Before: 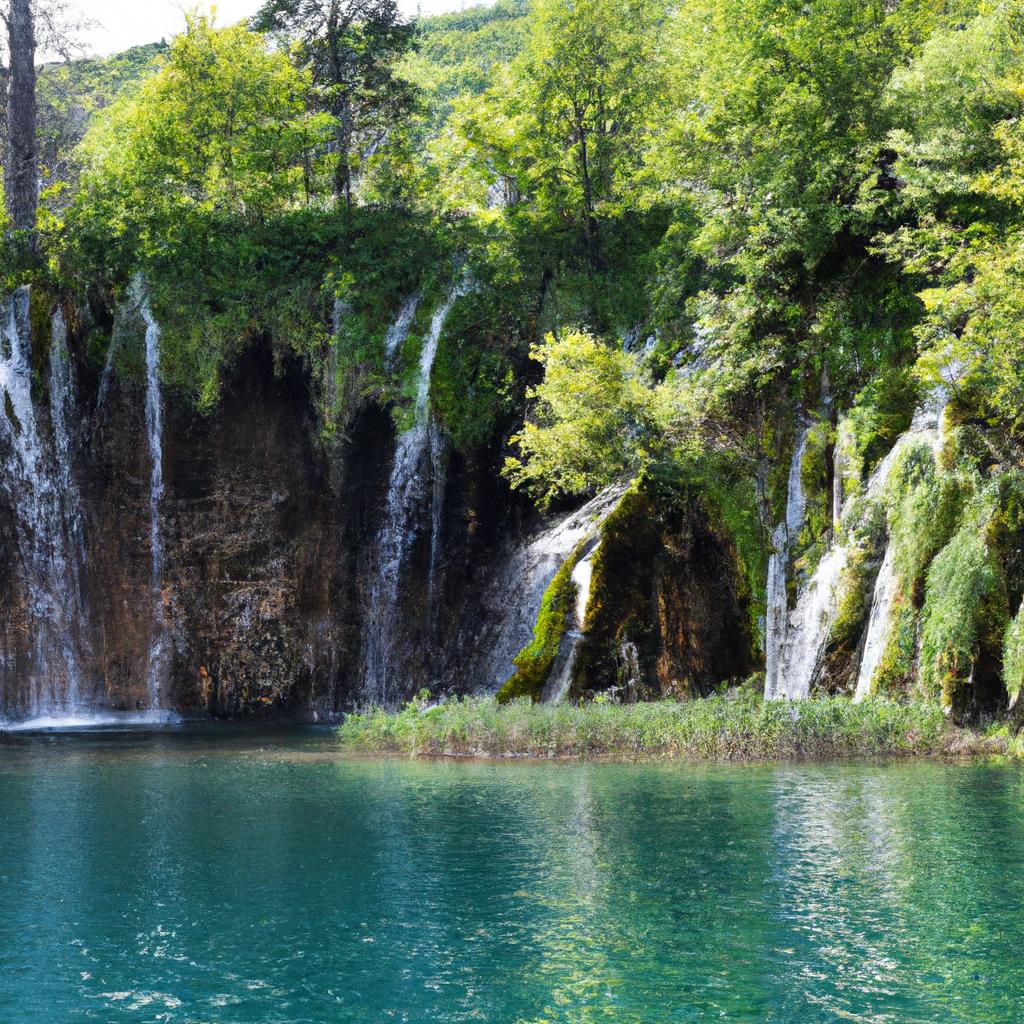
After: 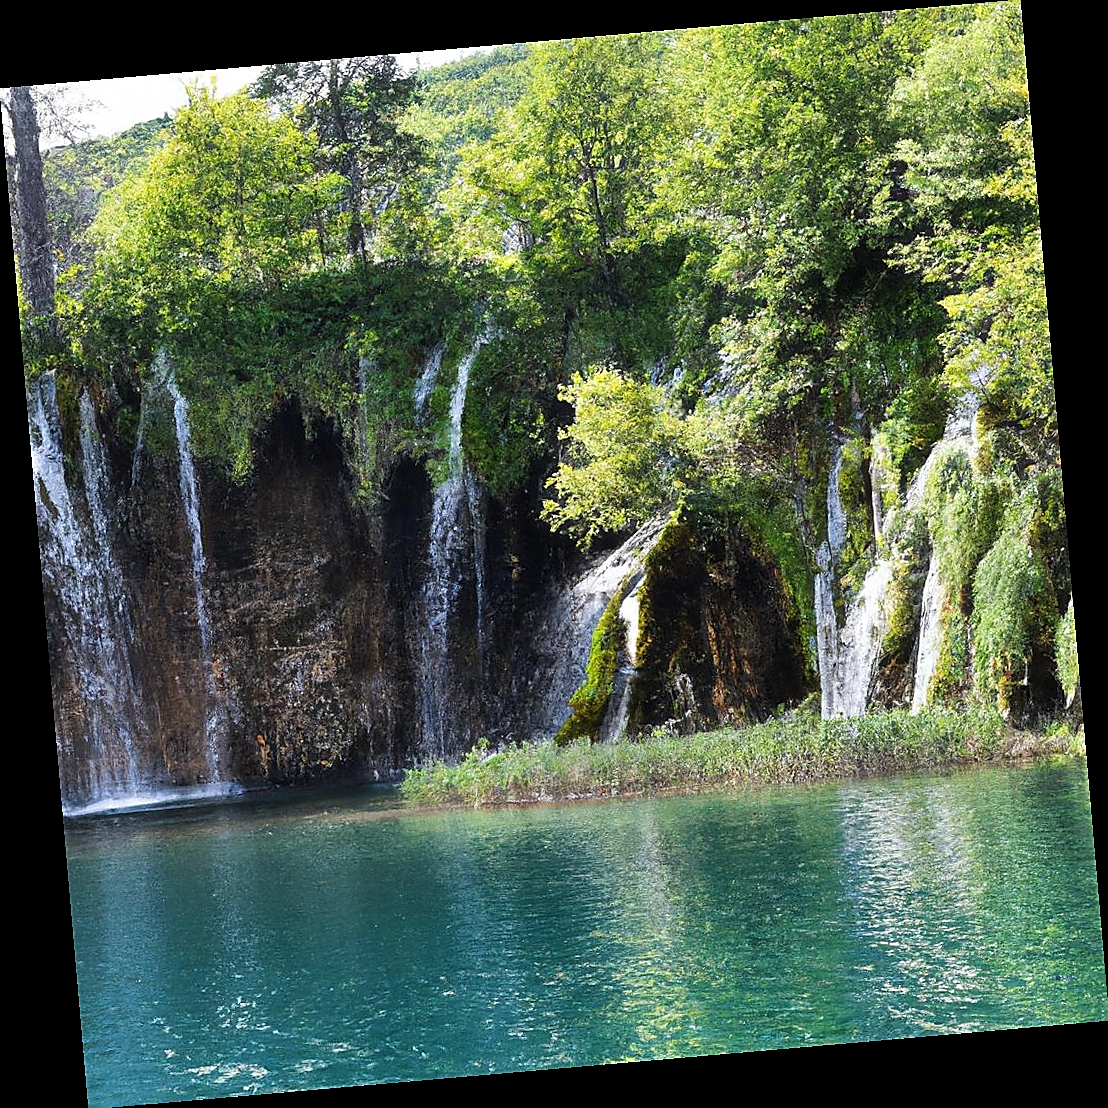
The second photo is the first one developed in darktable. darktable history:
shadows and highlights: shadows 22.7, highlights -48.71, soften with gaussian
rotate and perspective: rotation -4.98°, automatic cropping off
sharpen: radius 1.4, amount 1.25, threshold 0.7
haze removal: strength -0.05
